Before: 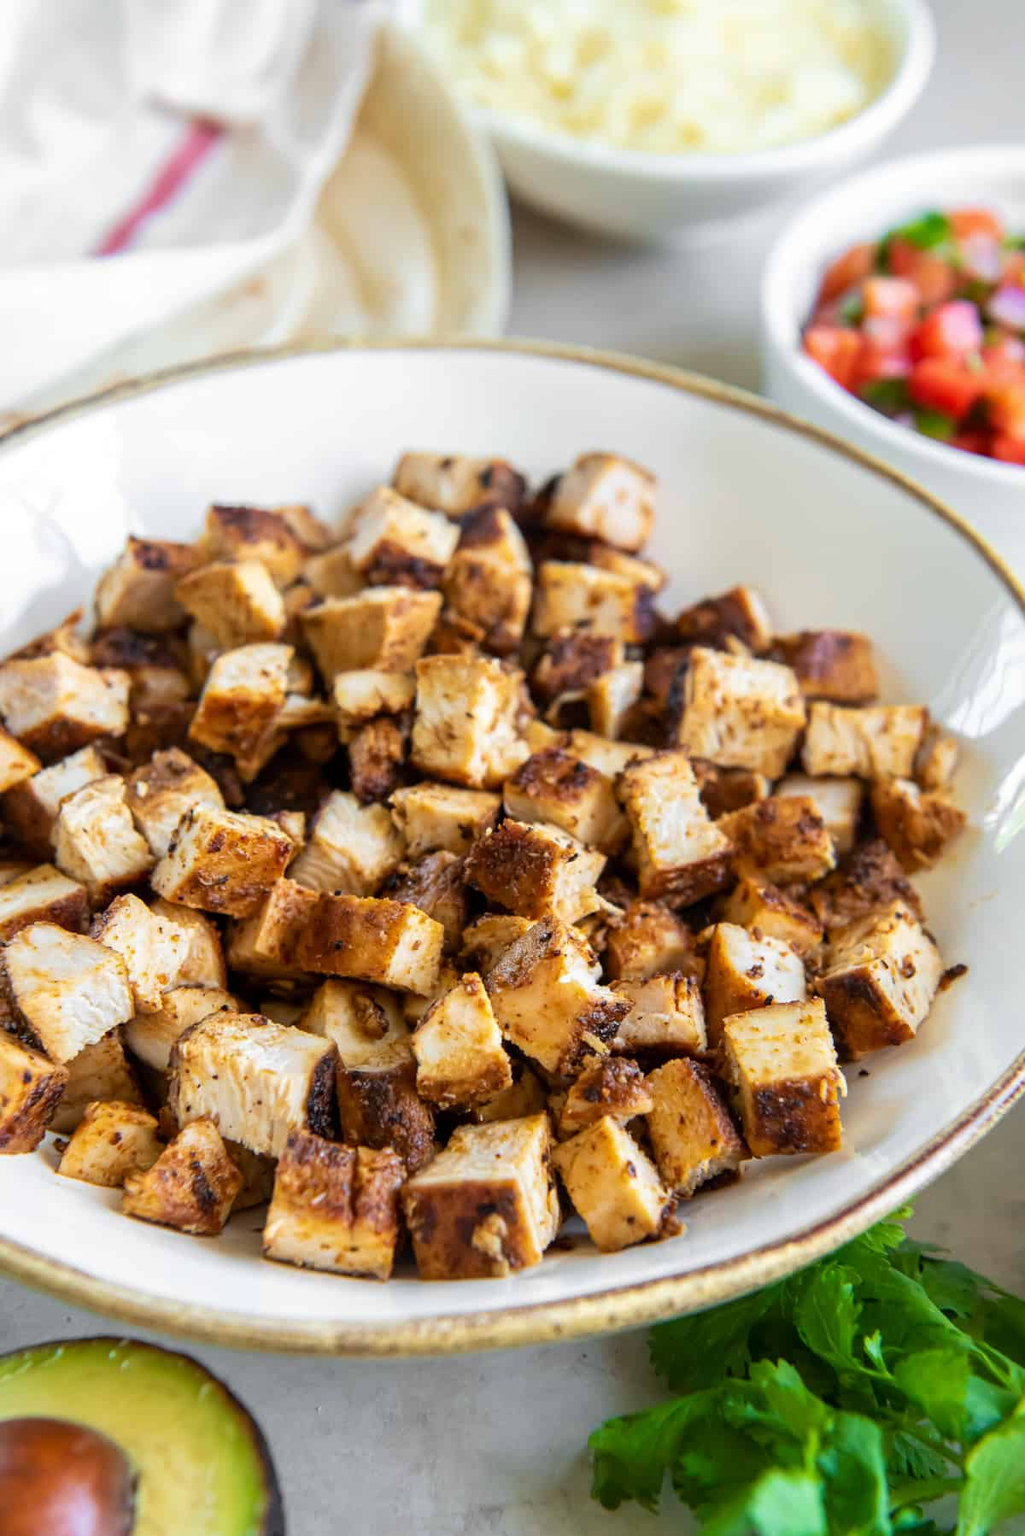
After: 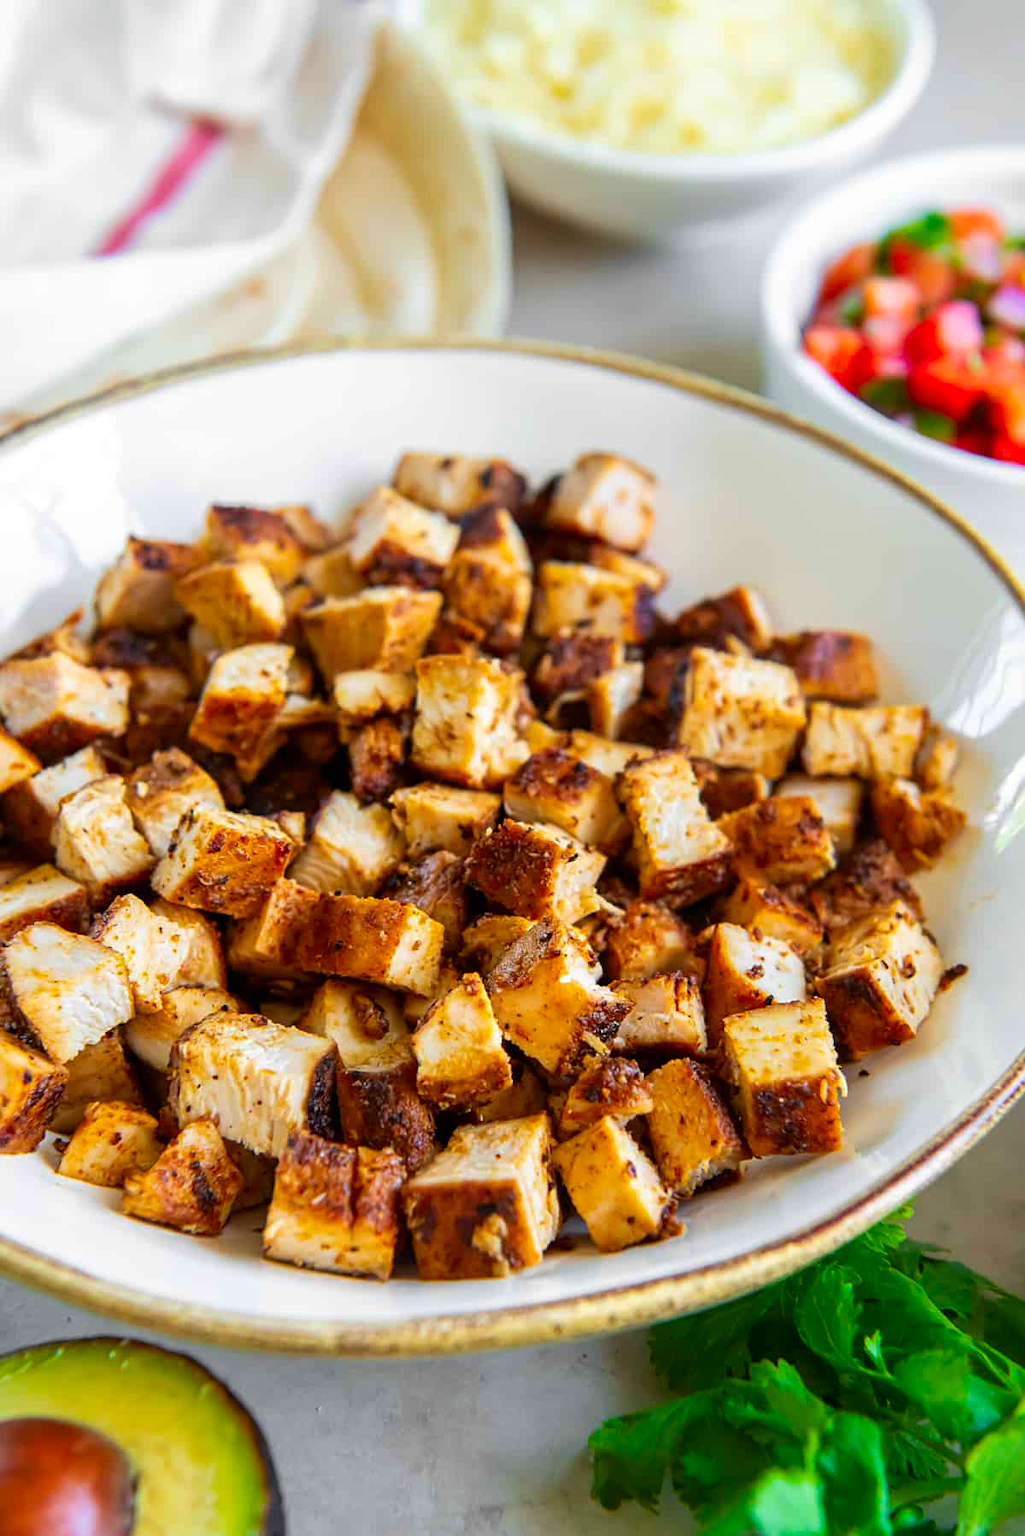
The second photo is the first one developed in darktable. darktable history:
sharpen: amount 0.202
contrast brightness saturation: brightness -0.029, saturation 0.358
